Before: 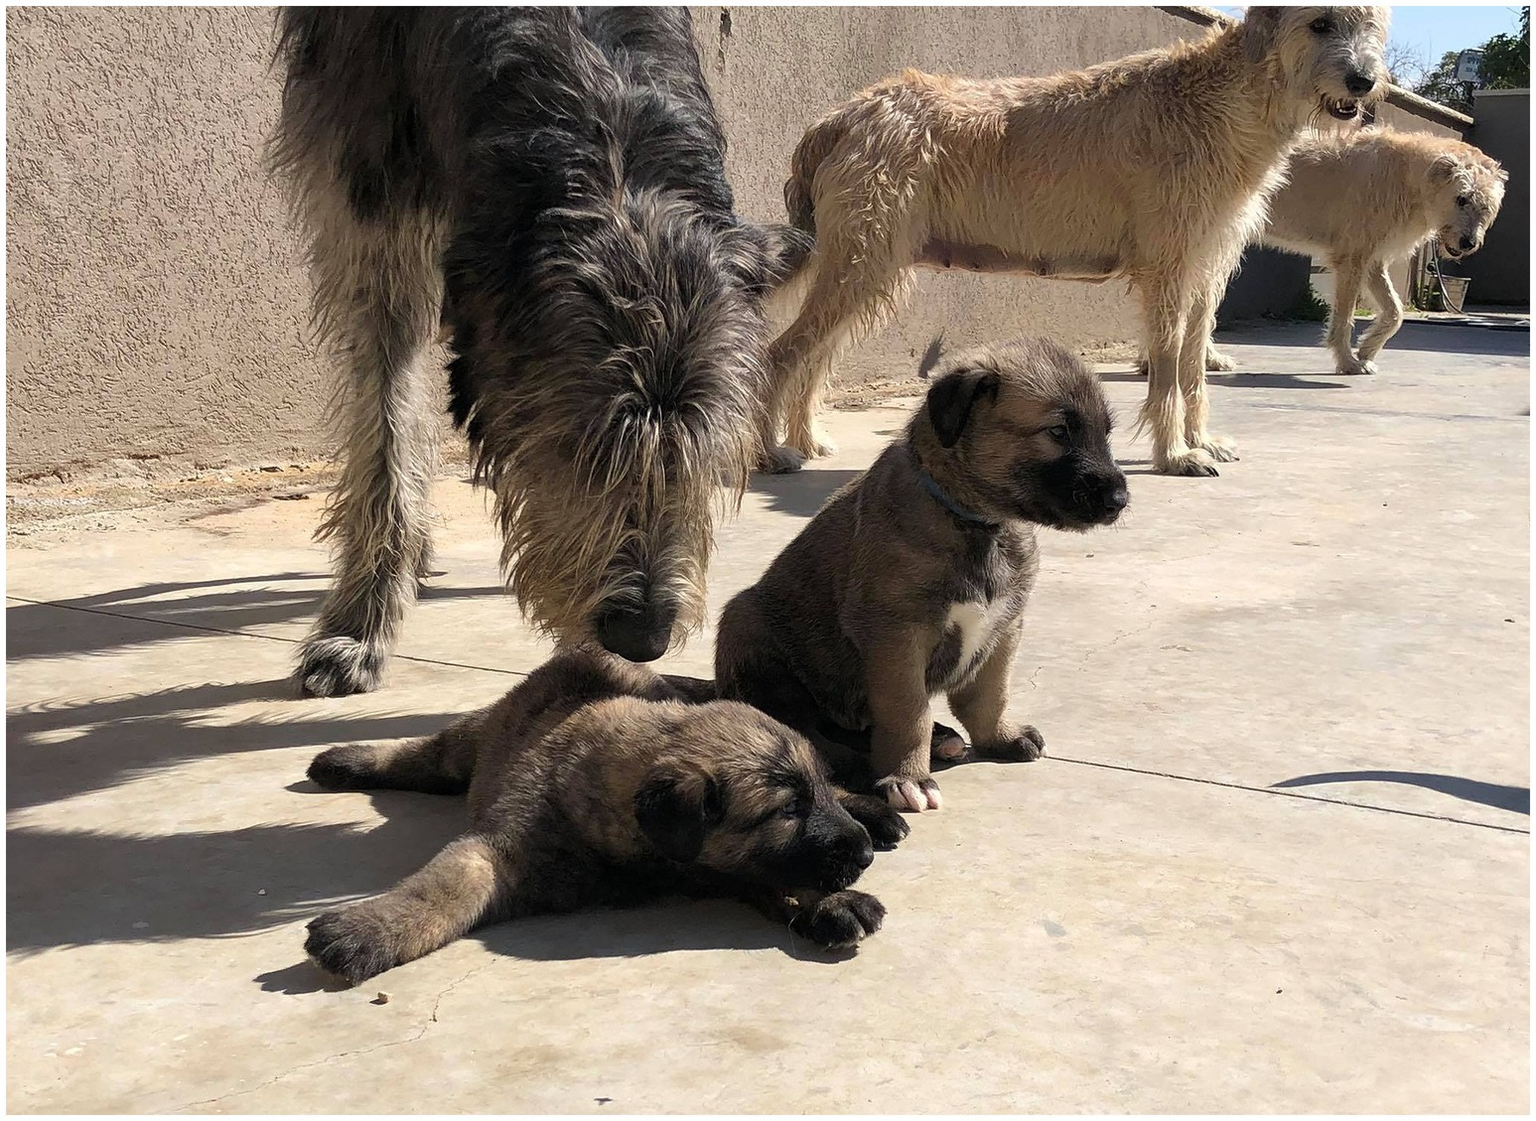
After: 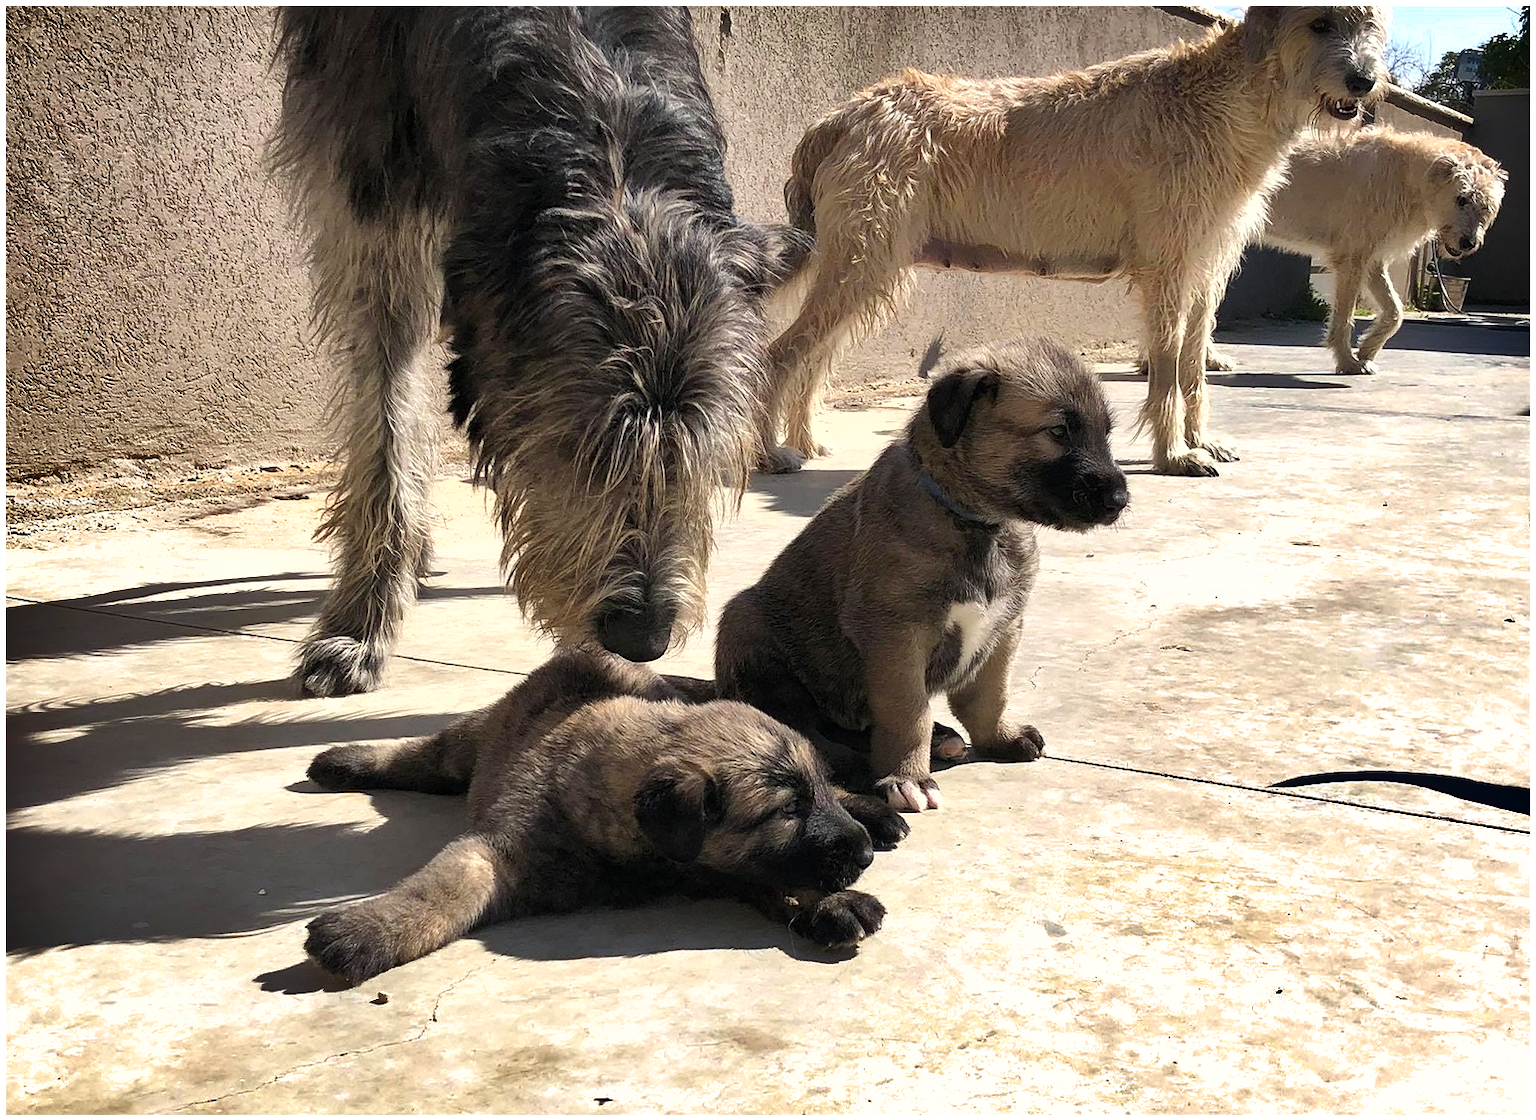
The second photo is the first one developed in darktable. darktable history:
shadows and highlights: radius 108.08, shadows 44.38, highlights -66.59, low approximation 0.01, soften with gaussian
exposure: exposure 0.378 EV, compensate highlight preservation false
